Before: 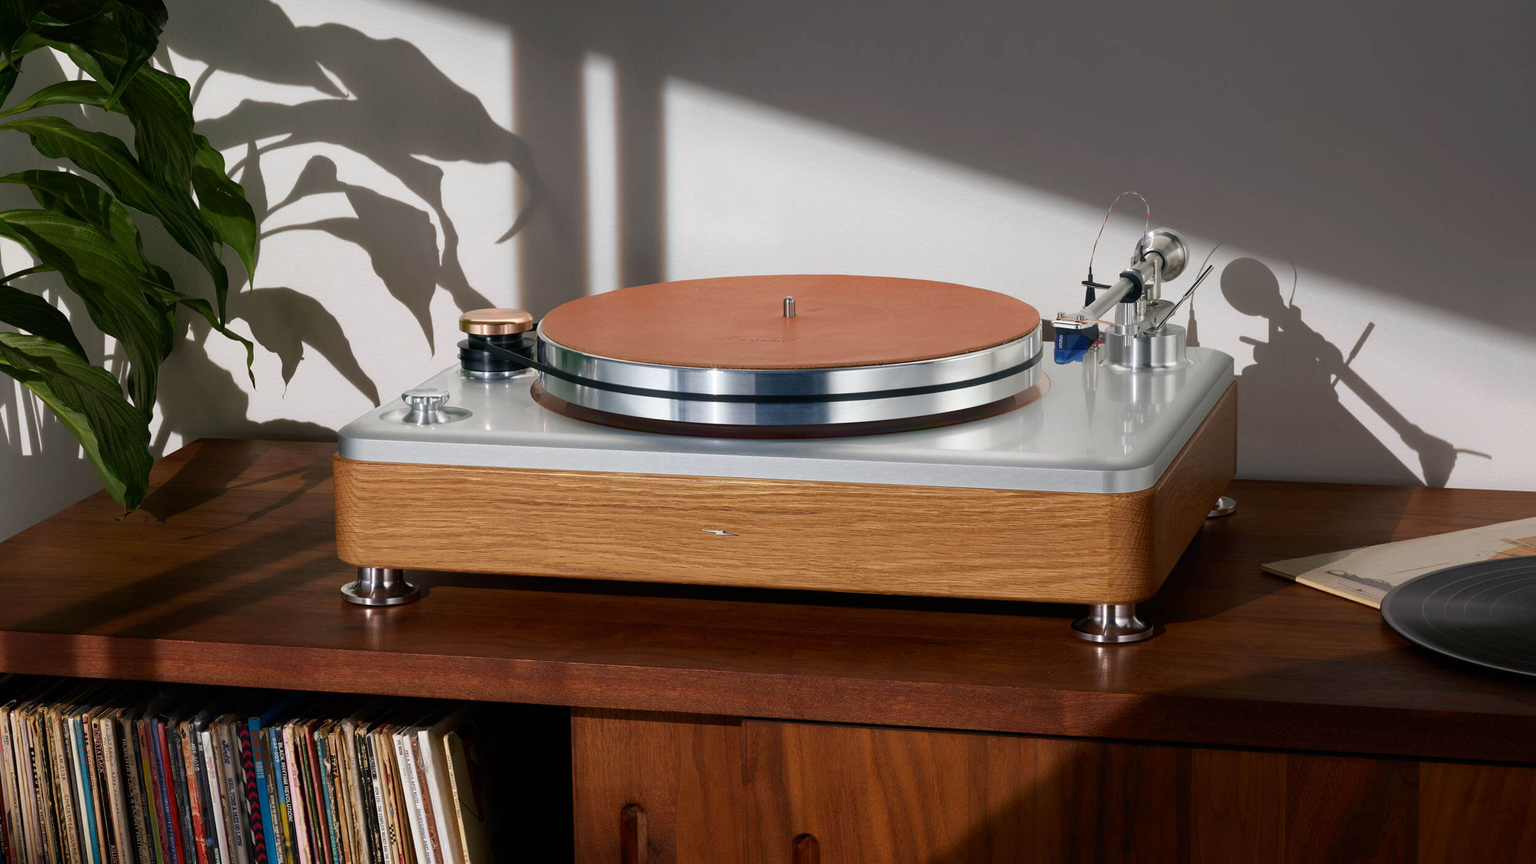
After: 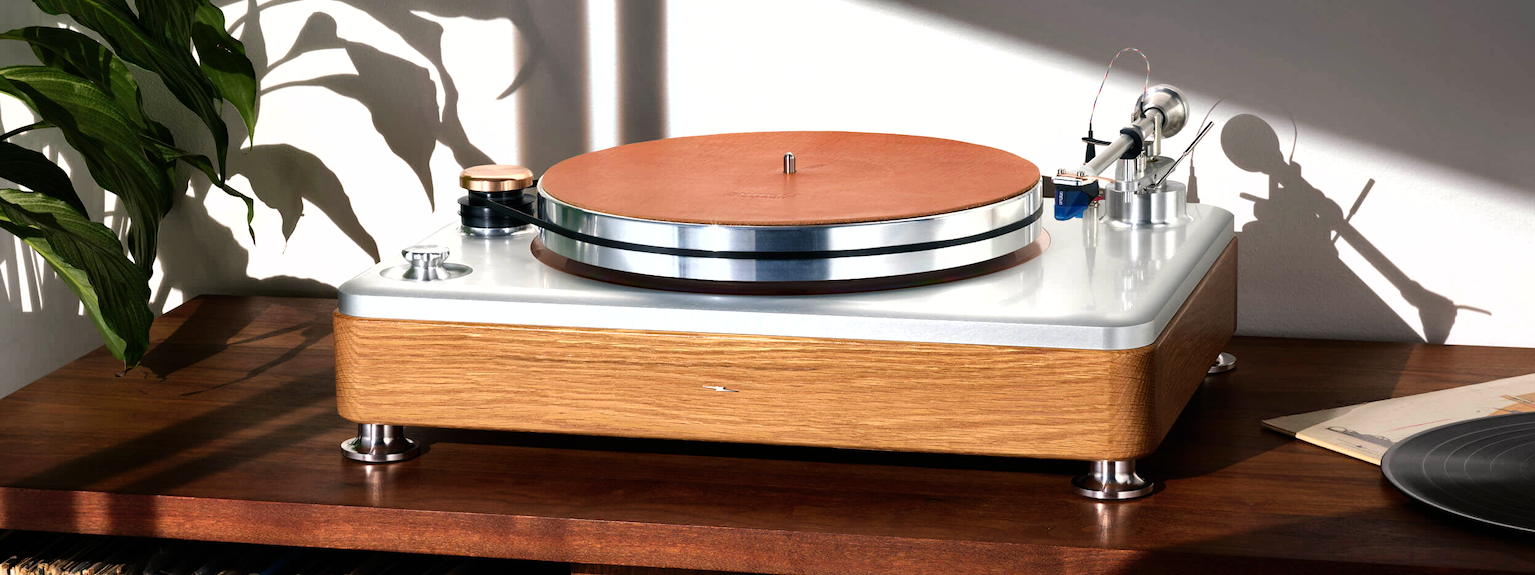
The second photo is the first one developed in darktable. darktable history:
crop: top 16.706%, bottom 16.711%
shadows and highlights: low approximation 0.01, soften with gaussian
tone equalizer: -8 EV -1.1 EV, -7 EV -1.02 EV, -6 EV -0.895 EV, -5 EV -0.539 EV, -3 EV 0.553 EV, -2 EV 0.892 EV, -1 EV 0.987 EV, +0 EV 1.07 EV, mask exposure compensation -0.499 EV
